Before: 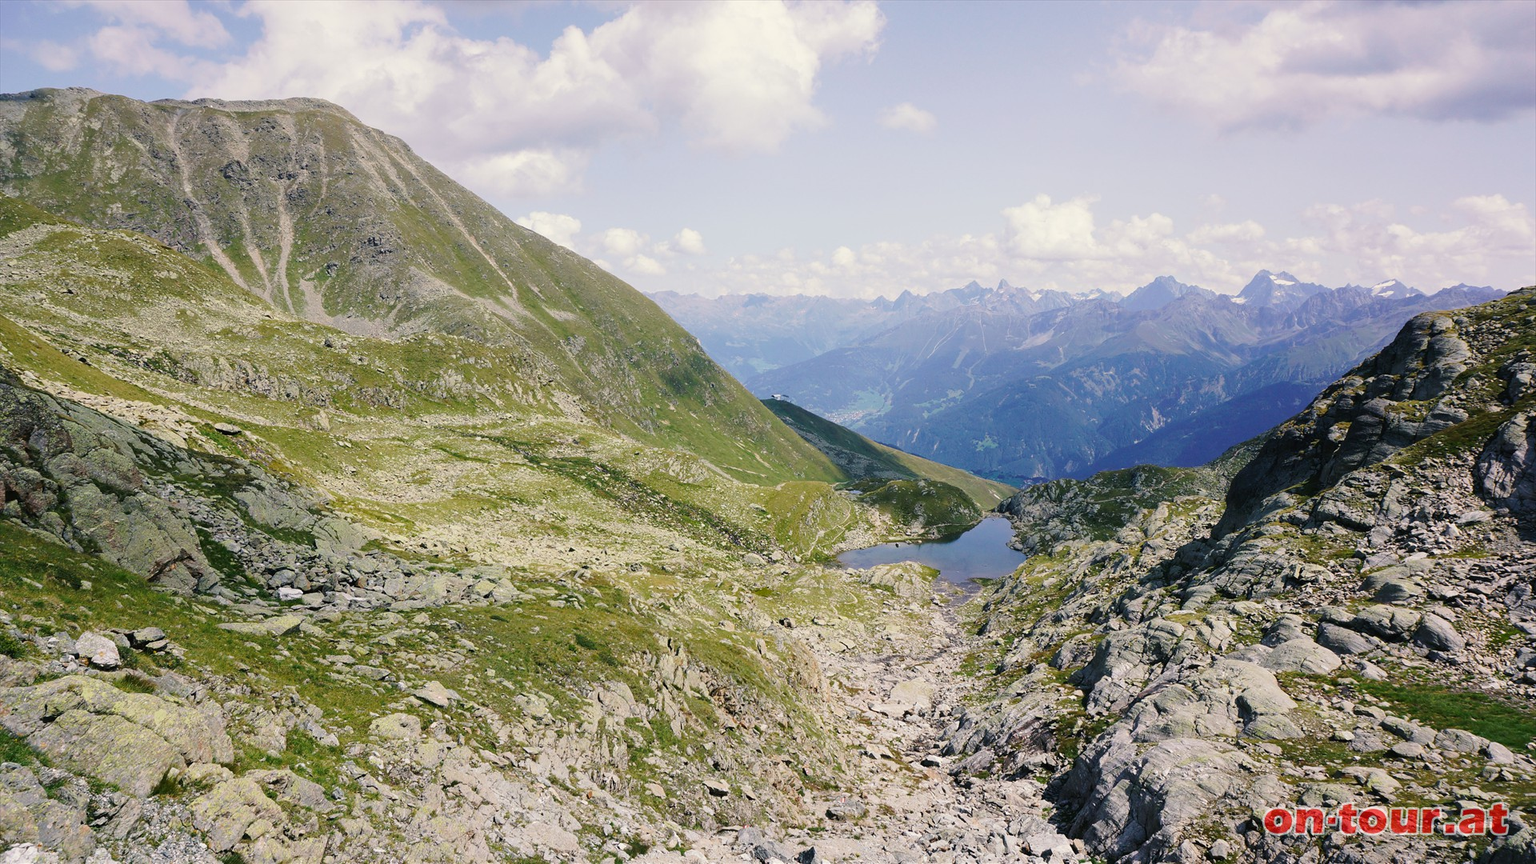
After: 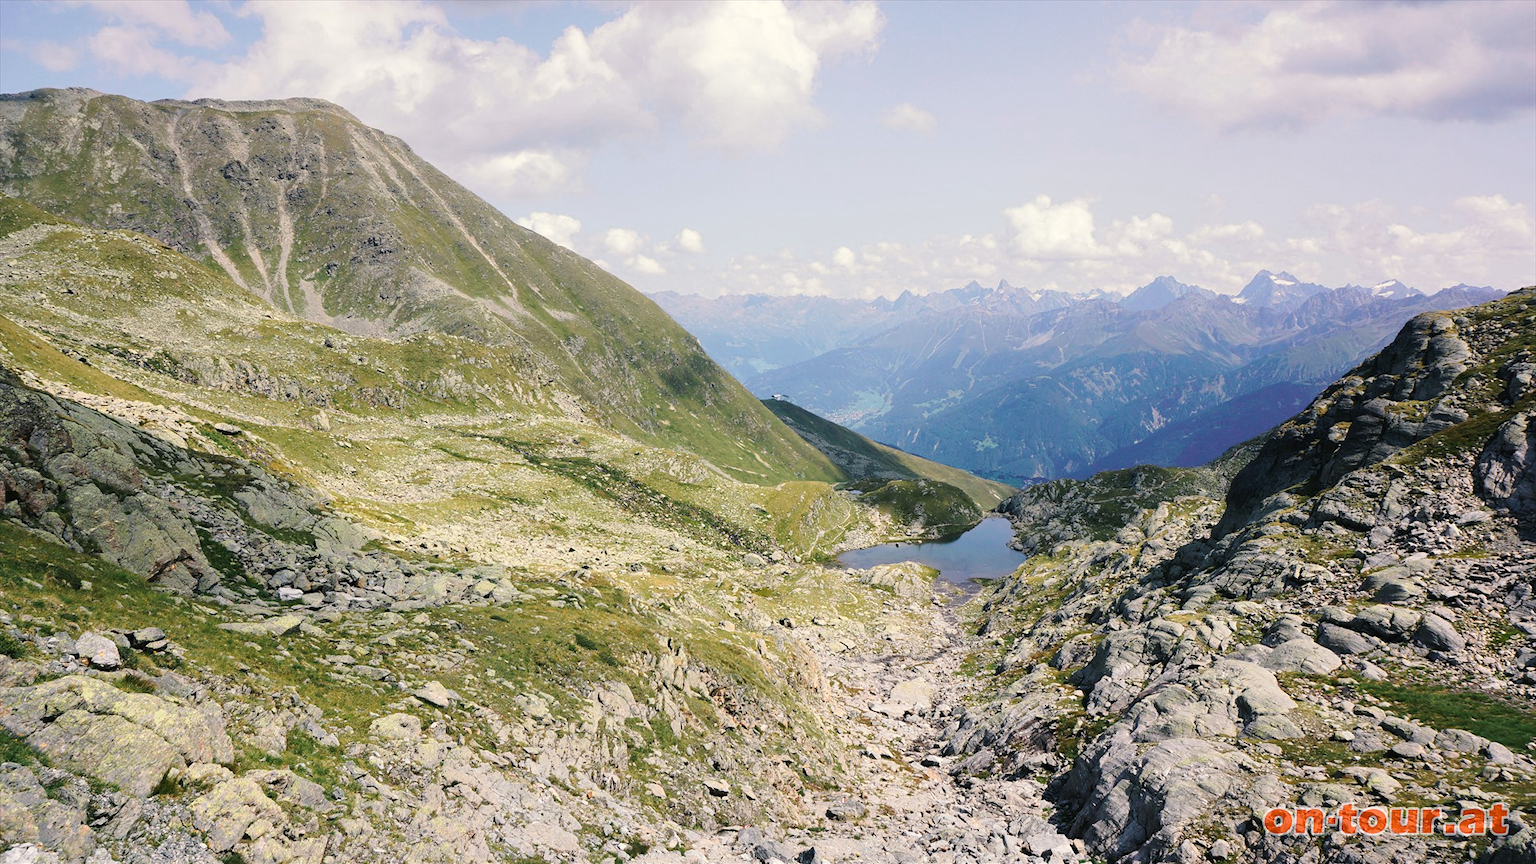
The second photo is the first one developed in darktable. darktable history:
color zones: curves: ch0 [(0.018, 0.548) (0.197, 0.654) (0.425, 0.447) (0.605, 0.658) (0.732, 0.579)]; ch1 [(0.105, 0.531) (0.224, 0.531) (0.386, 0.39) (0.618, 0.456) (0.732, 0.456) (0.956, 0.421)]; ch2 [(0.039, 0.583) (0.215, 0.465) (0.399, 0.544) (0.465, 0.548) (0.614, 0.447) (0.724, 0.43) (0.882, 0.623) (0.956, 0.632)]
